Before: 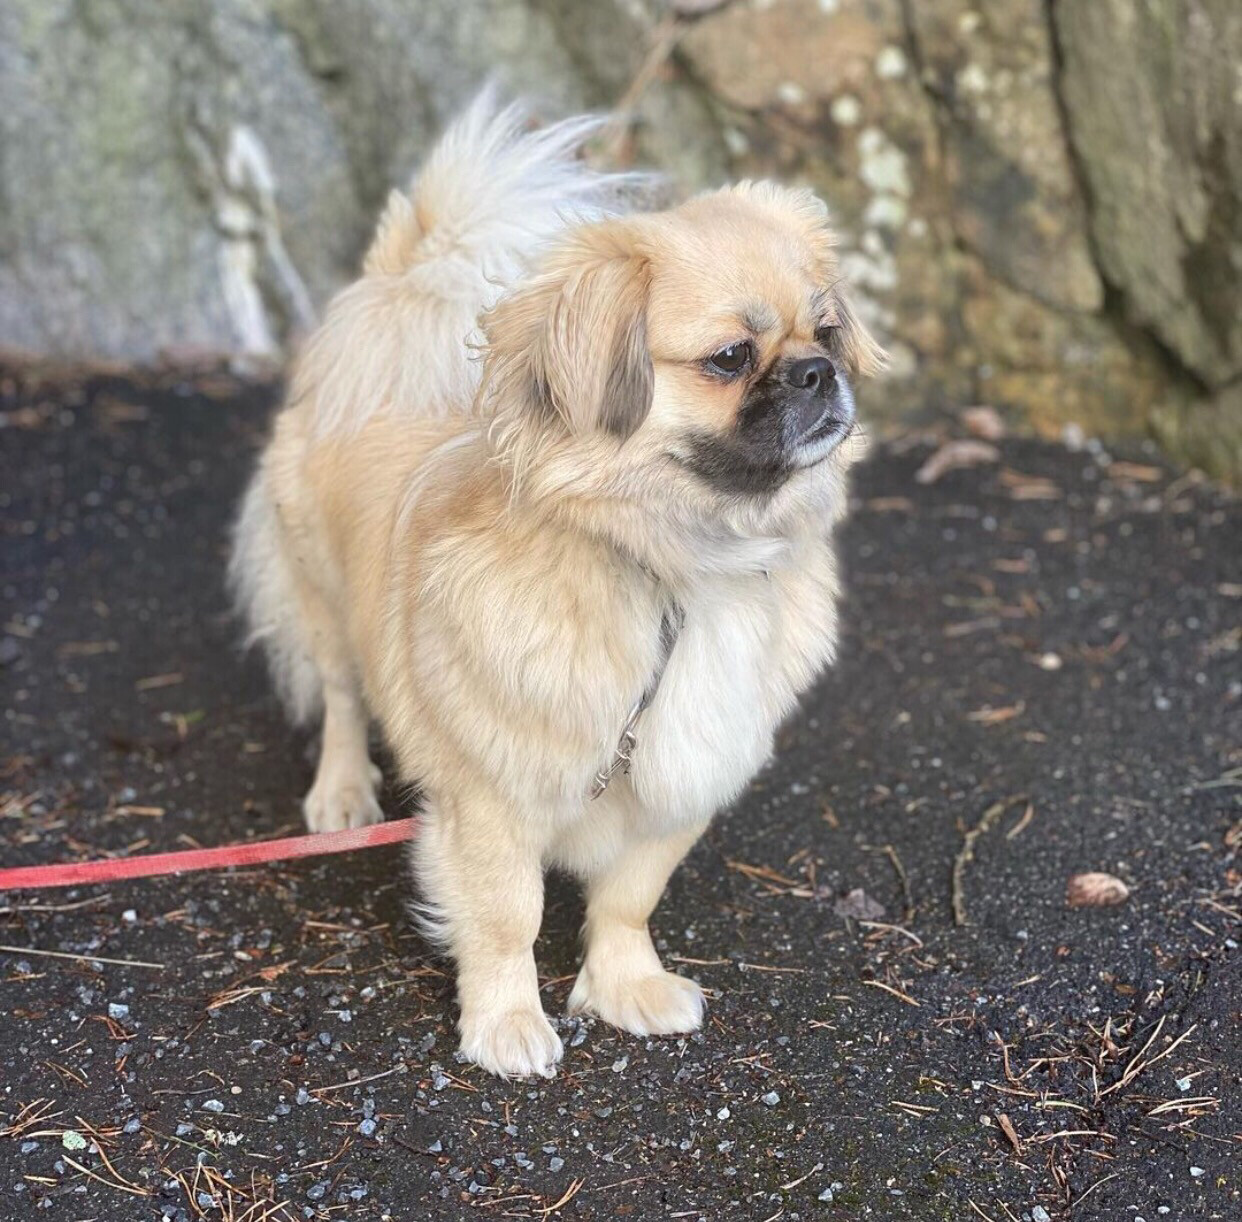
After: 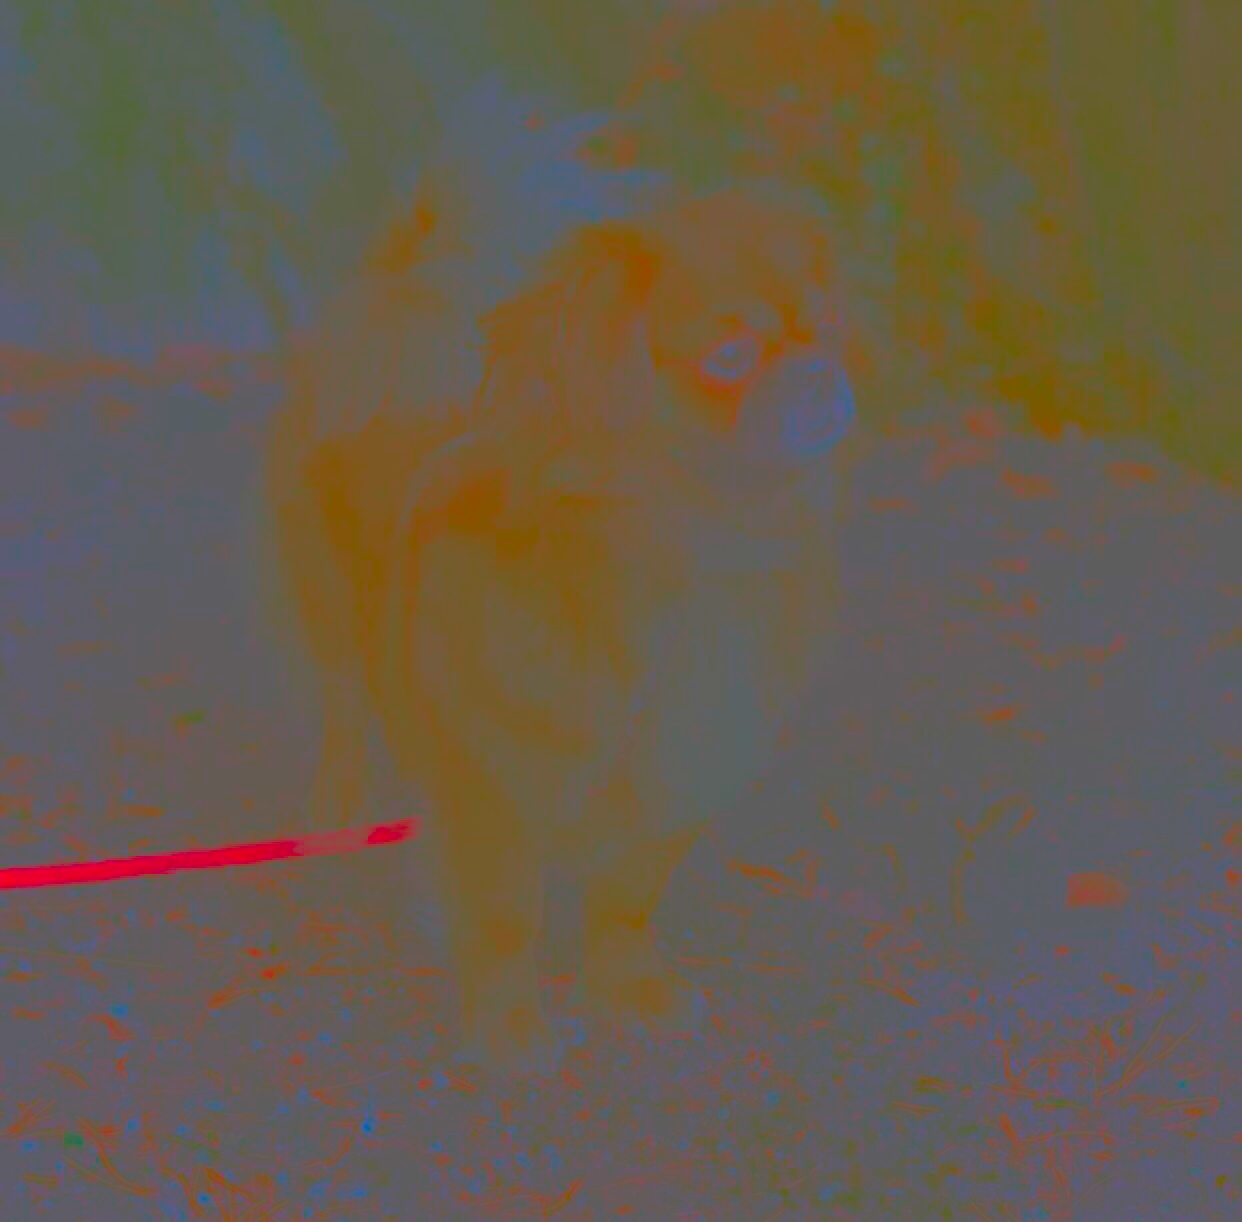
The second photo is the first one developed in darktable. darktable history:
tone equalizer: -8 EV -0.742 EV, -7 EV -0.727 EV, -6 EV -0.633 EV, -5 EV -0.411 EV, -3 EV 0.394 EV, -2 EV 0.6 EV, -1 EV 0.698 EV, +0 EV 0.772 EV
contrast brightness saturation: contrast -0.983, brightness -0.164, saturation 0.73
